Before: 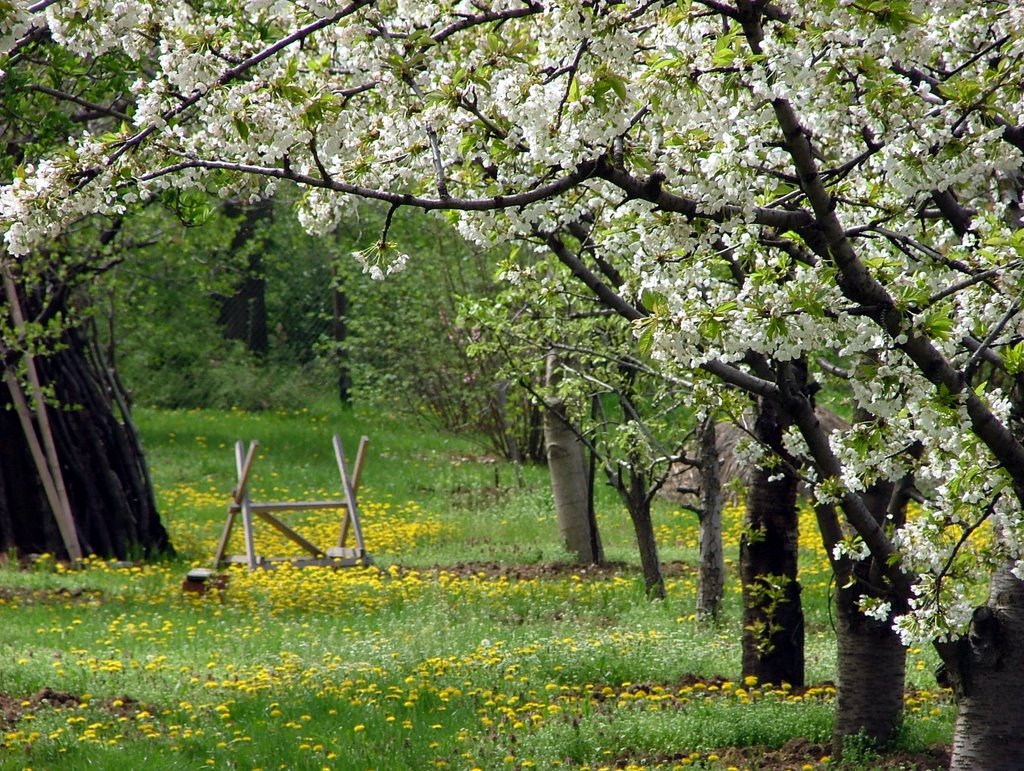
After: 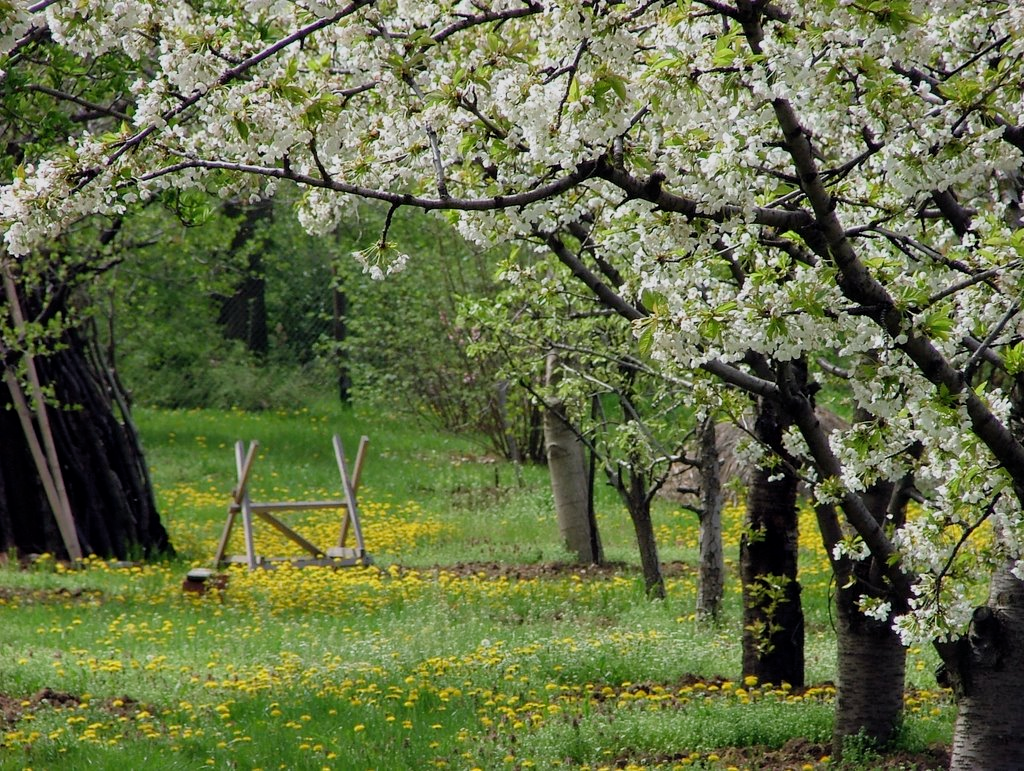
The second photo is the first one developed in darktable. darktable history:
filmic rgb: black relative exposure -14.91 EV, white relative exposure 3 EV, target black luminance 0%, hardness 9.29, latitude 98.2%, contrast 0.914, shadows ↔ highlights balance 0.29%
